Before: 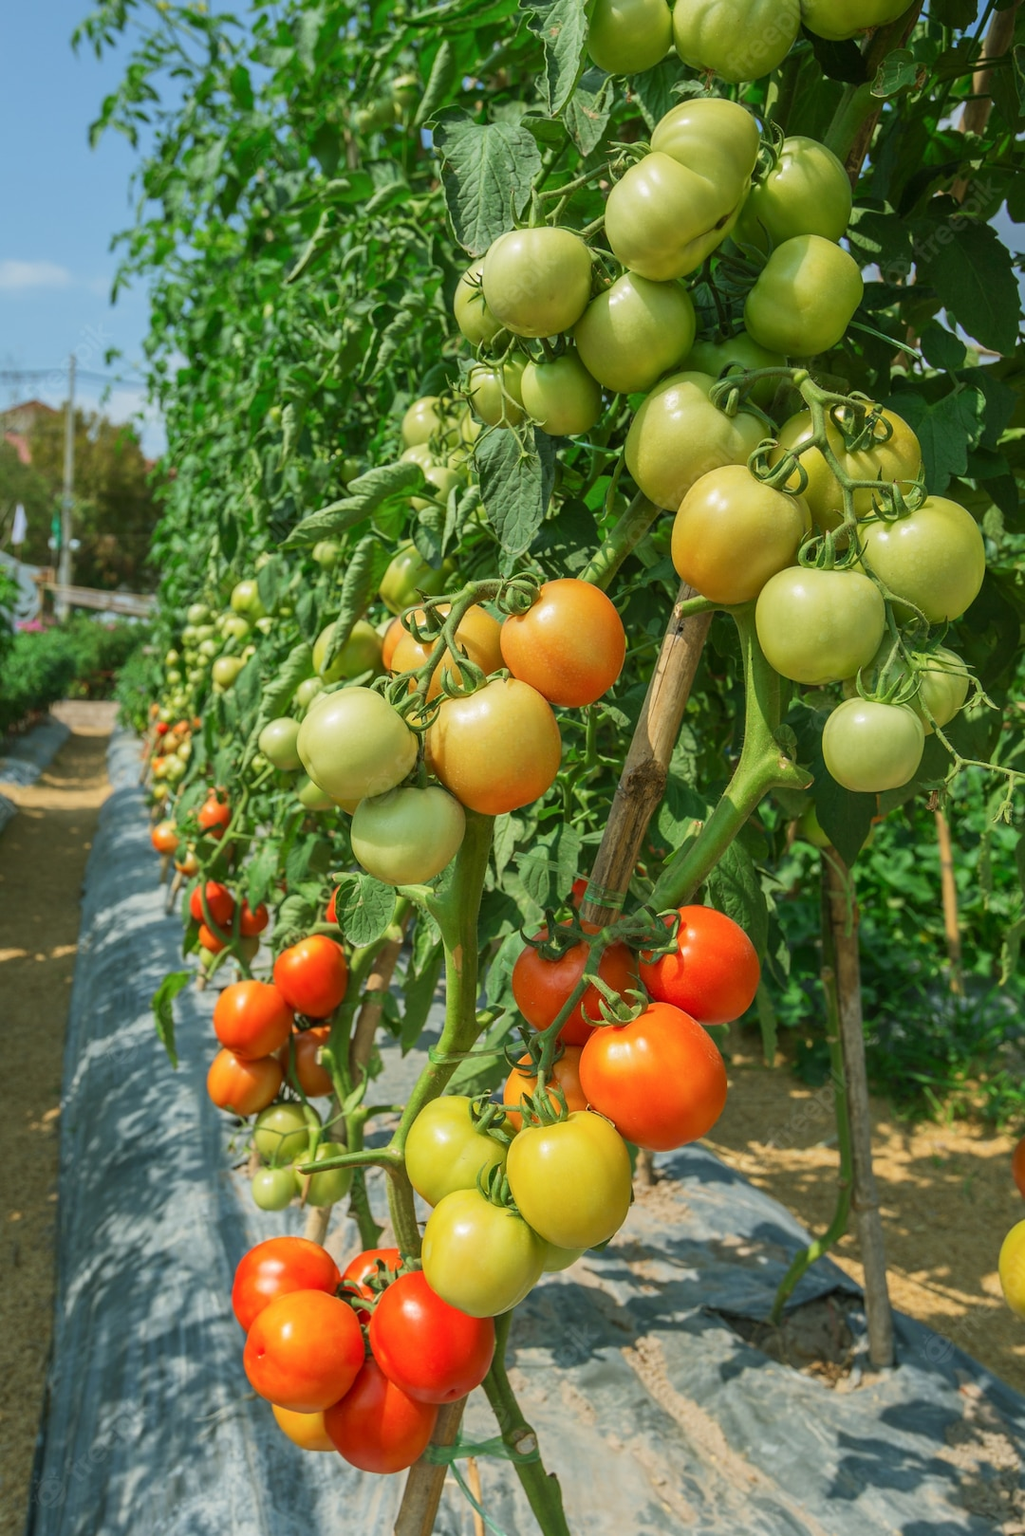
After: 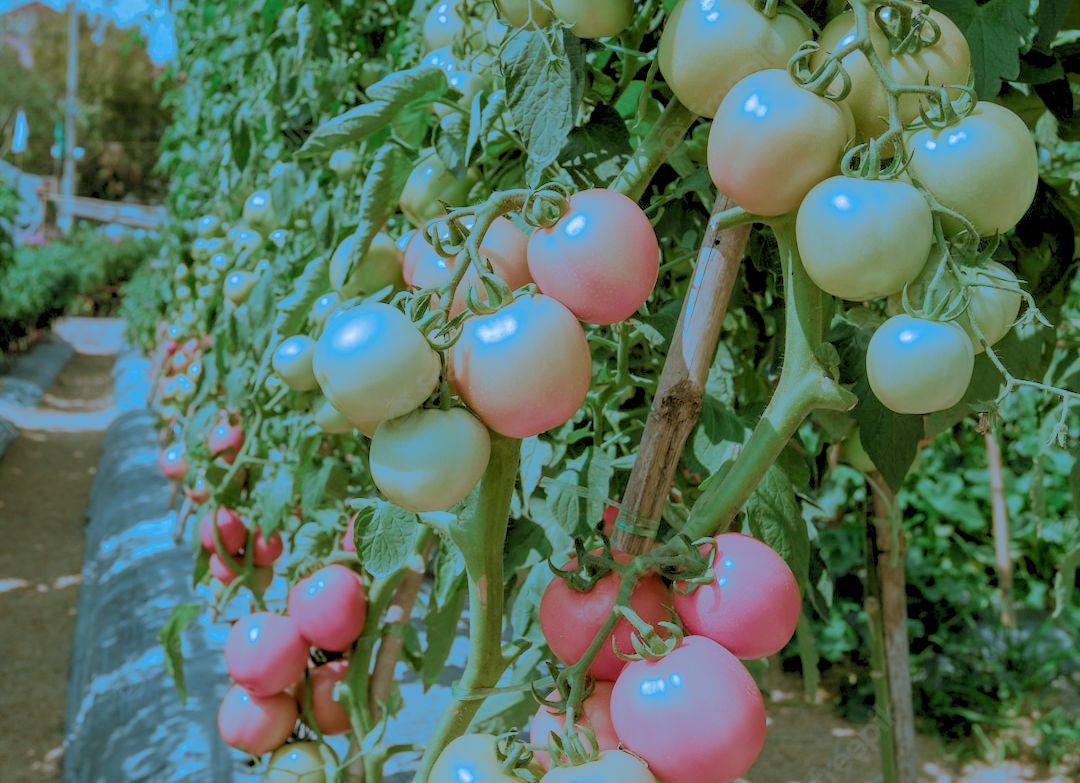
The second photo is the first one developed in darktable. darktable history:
split-toning: shadows › hue 220°, shadows › saturation 0.64, highlights › hue 220°, highlights › saturation 0.64, balance 0, compress 5.22%
rgb levels: preserve colors sum RGB, levels [[0.038, 0.433, 0.934], [0, 0.5, 1], [0, 0.5, 1]]
crop and rotate: top 26.056%, bottom 25.543%
